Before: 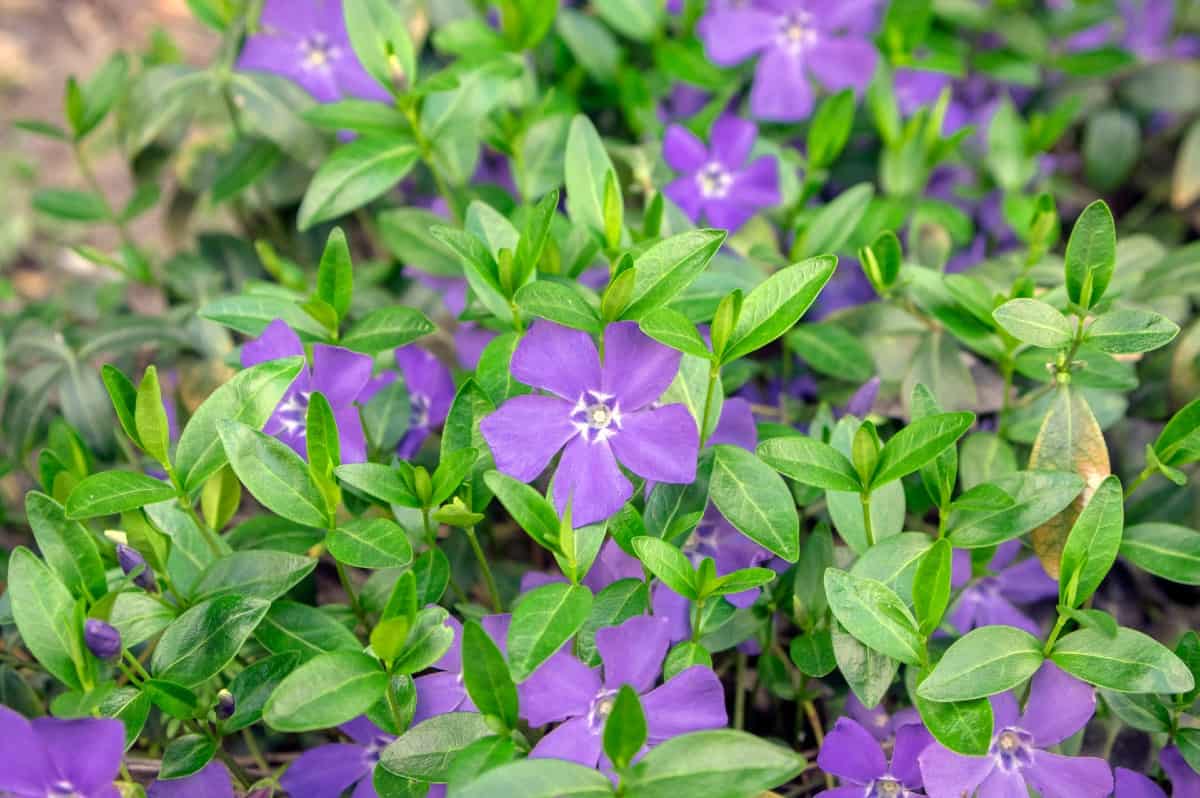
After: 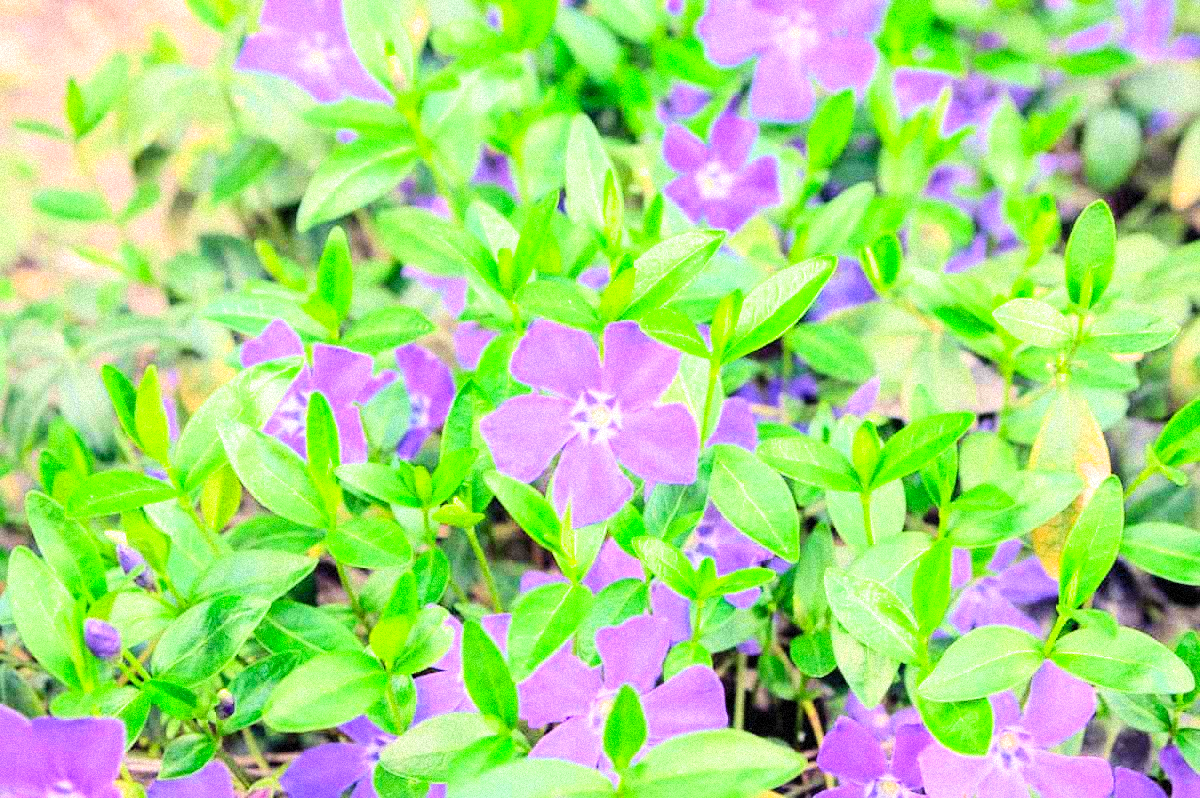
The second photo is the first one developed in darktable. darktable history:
contrast brightness saturation: contrast 0.2, brightness 0.16, saturation 0.22
exposure: black level correction 0, exposure 1.741 EV, compensate exposure bias true, compensate highlight preservation false
grain: strength 35%, mid-tones bias 0%
filmic rgb: black relative exposure -7.48 EV, white relative exposure 4.83 EV, hardness 3.4, color science v6 (2022)
